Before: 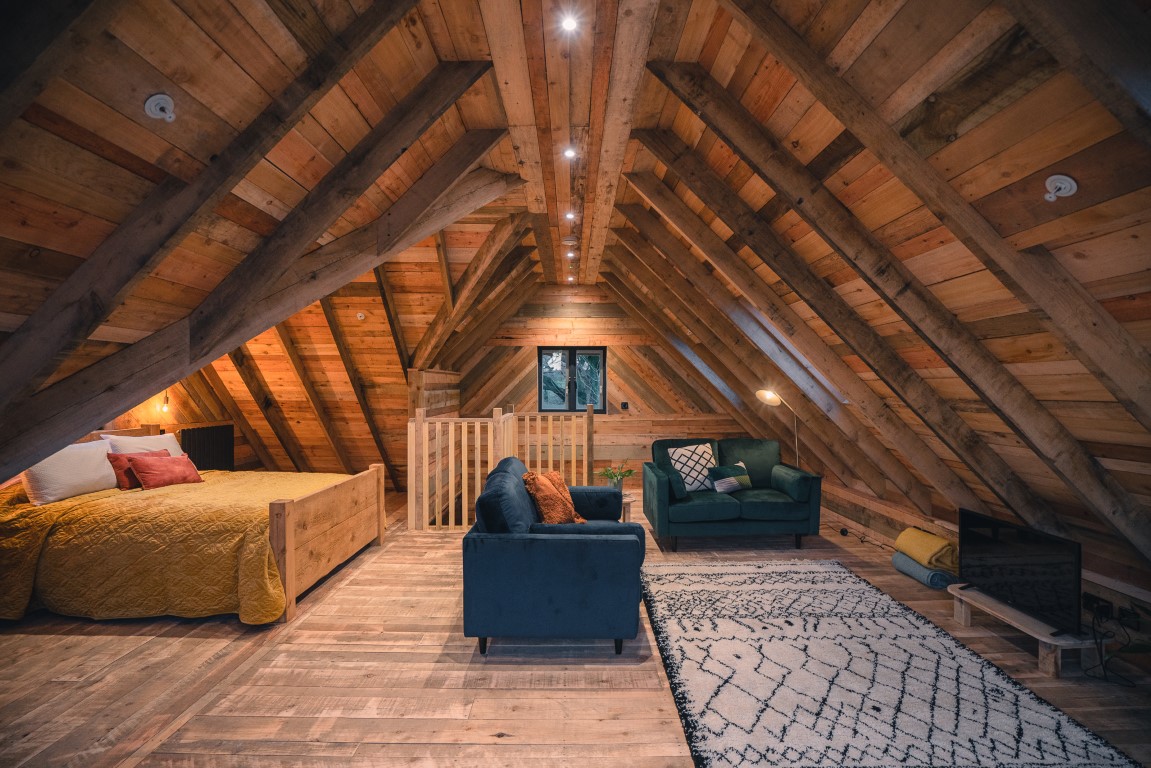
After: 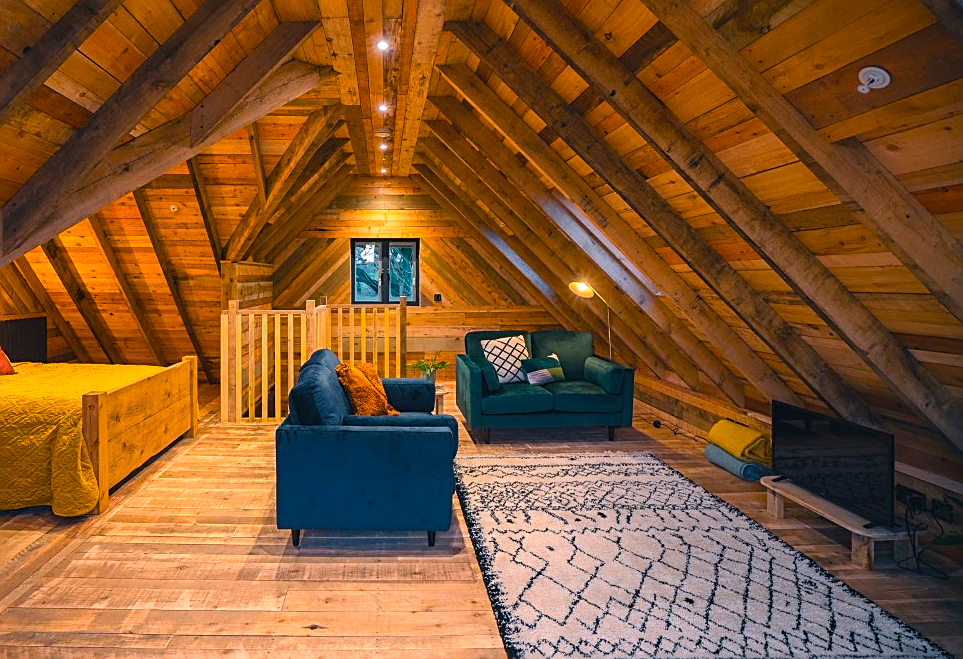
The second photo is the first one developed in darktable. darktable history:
color balance rgb: perceptual saturation grading › global saturation 31.157%, perceptual brilliance grading › global brilliance 11.22%, global vibrance 50.018%
tone equalizer: edges refinement/feathering 500, mask exposure compensation -1.57 EV, preserve details no
contrast brightness saturation: saturation -0.046
crop: left 16.323%, top 14.126%
sharpen: on, module defaults
